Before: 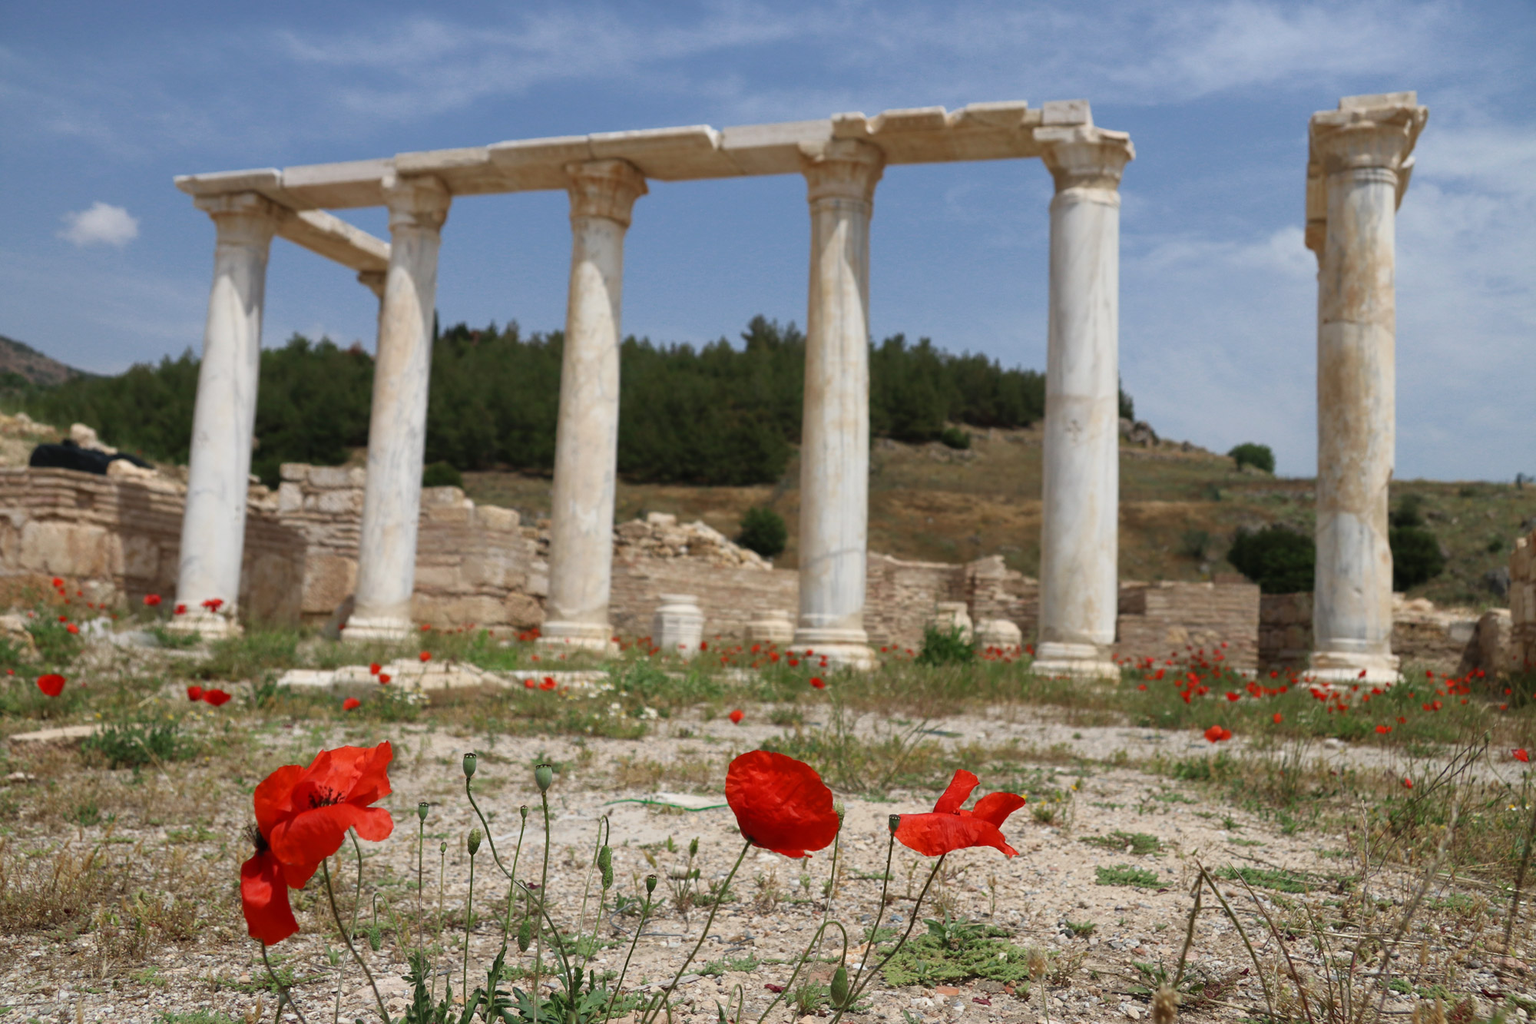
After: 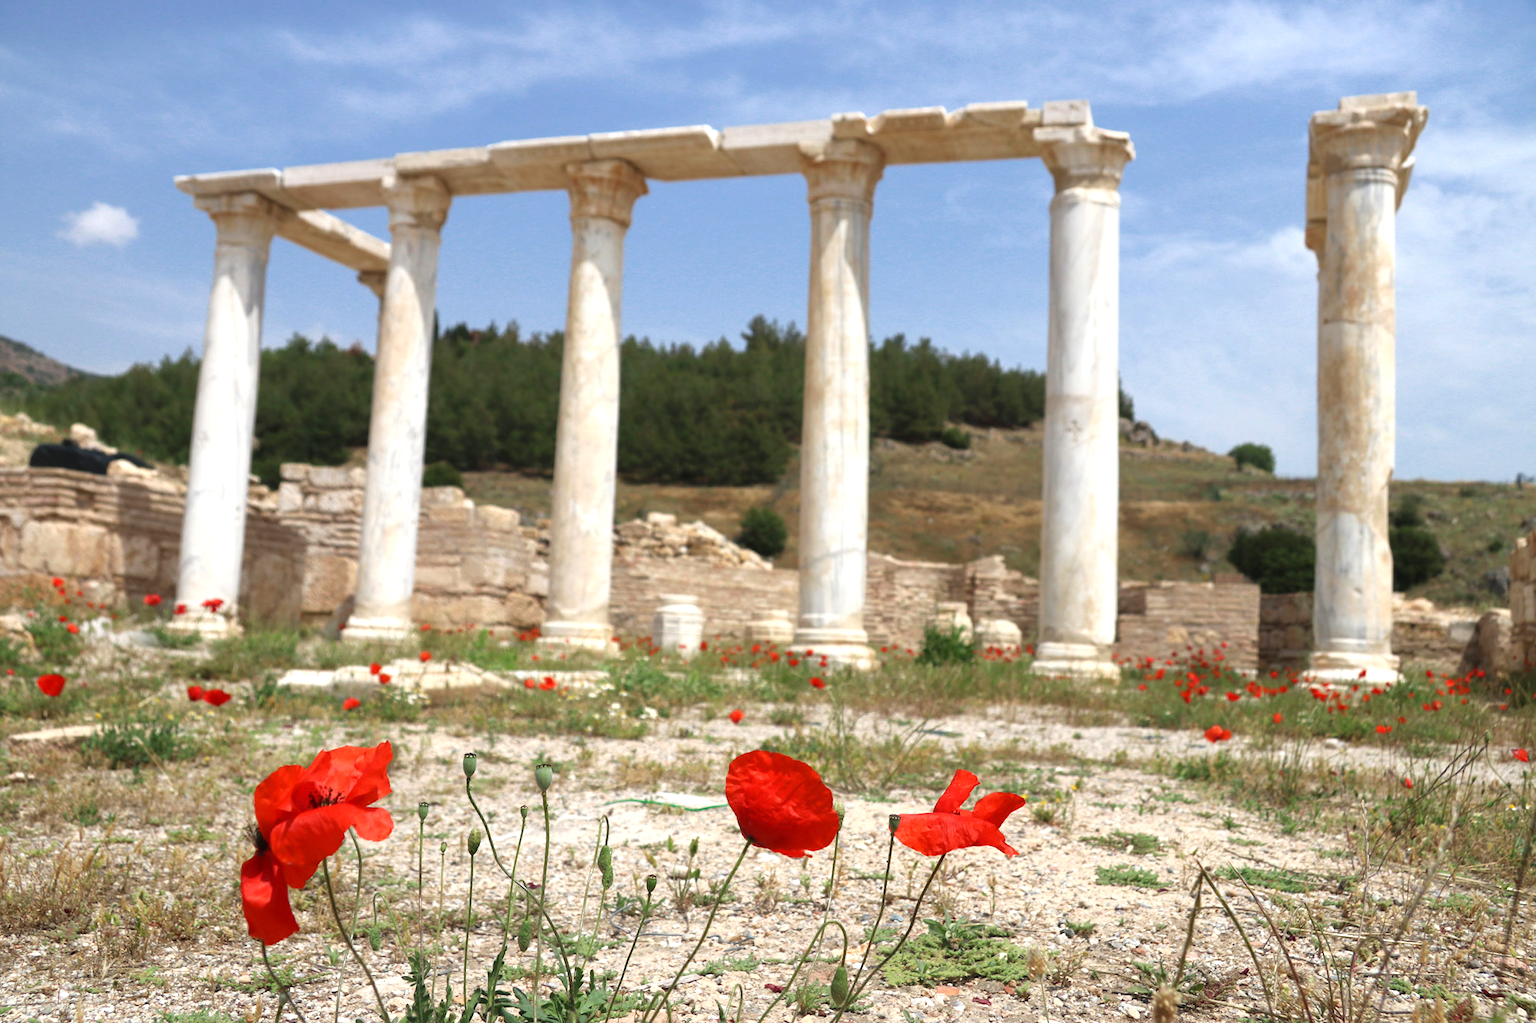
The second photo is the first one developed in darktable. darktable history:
exposure: exposure 0.767 EV, compensate highlight preservation false
